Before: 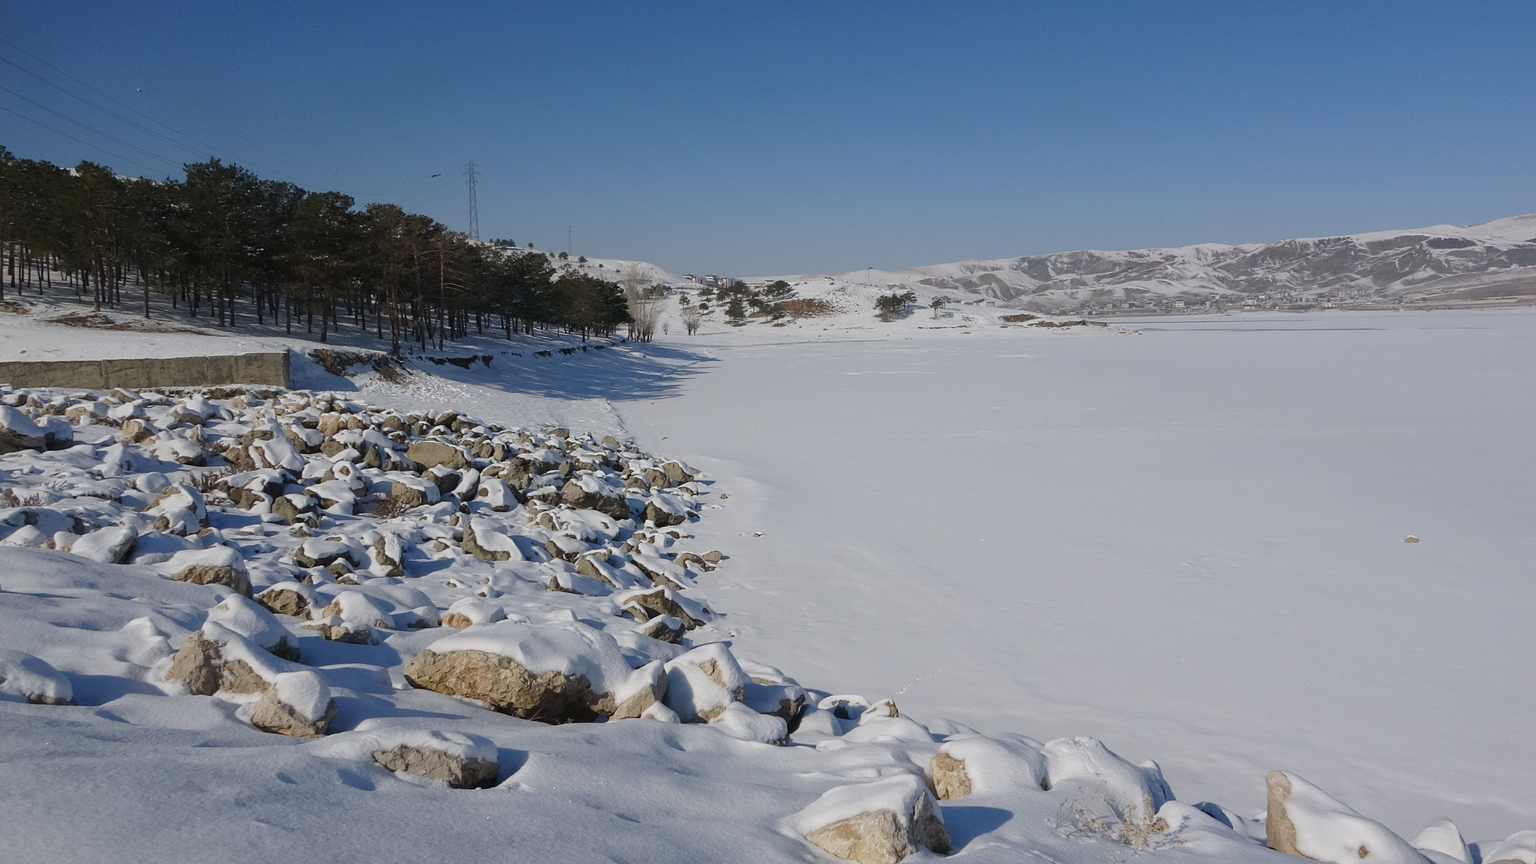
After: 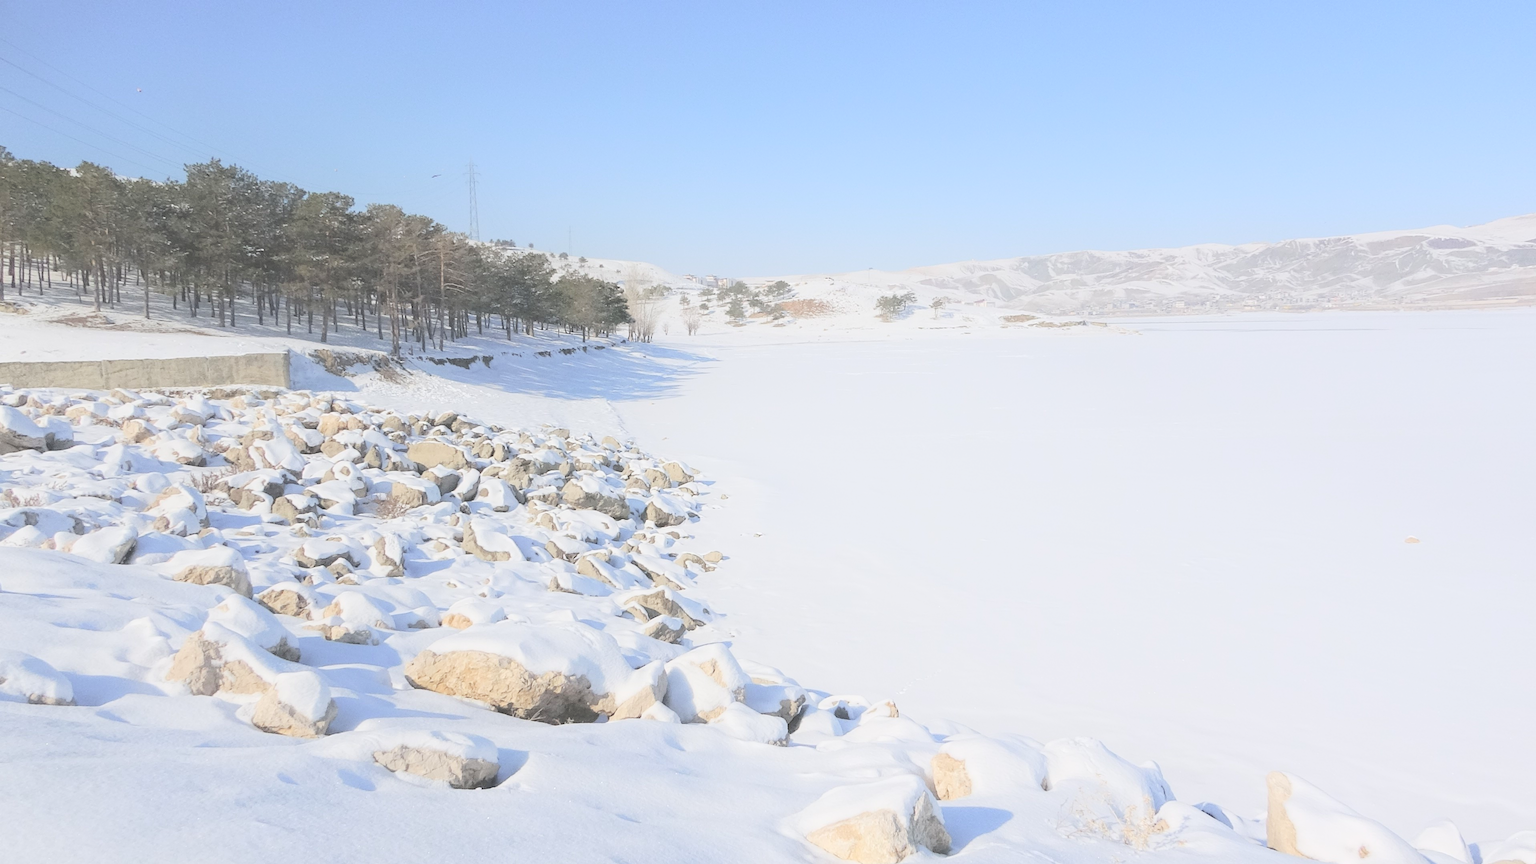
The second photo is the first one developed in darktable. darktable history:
rgb levels: preserve colors max RGB
contrast brightness saturation: brightness 1
shadows and highlights: shadows 0, highlights 40
white balance: emerald 1
